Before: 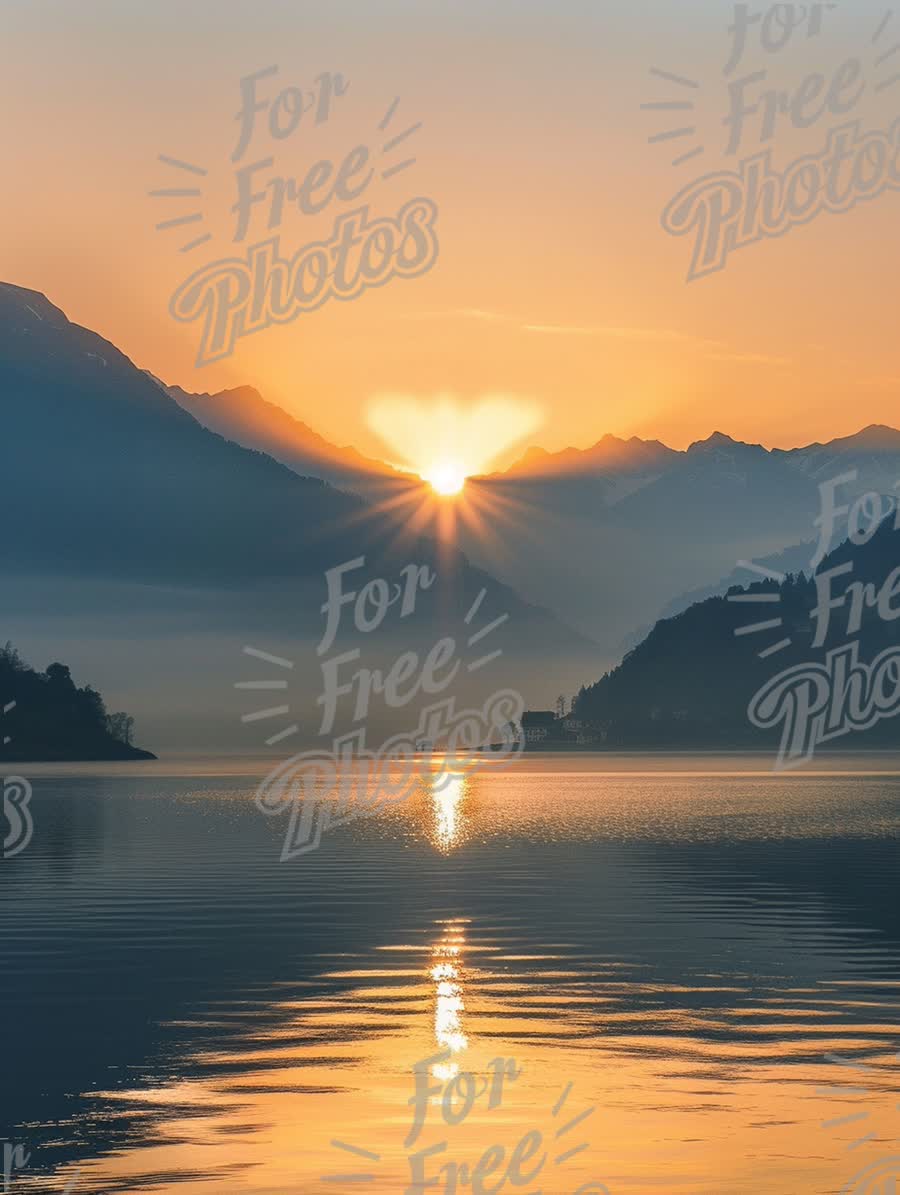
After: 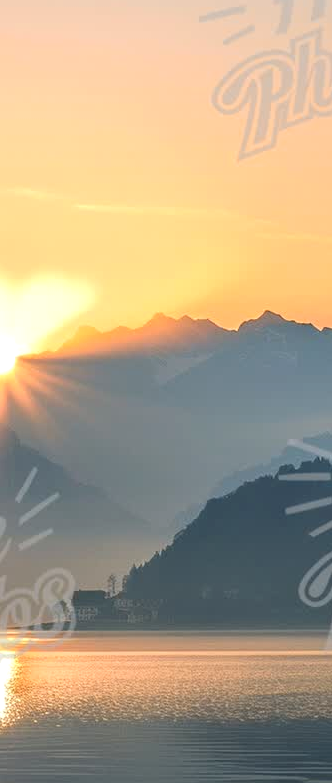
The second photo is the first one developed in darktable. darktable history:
crop and rotate: left 49.936%, top 10.151%, right 13.167%, bottom 24.297%
exposure: black level correction 0, exposure 0.692 EV, compensate exposure bias true, compensate highlight preservation false
contrast brightness saturation: contrast -0.105, saturation -0.098
